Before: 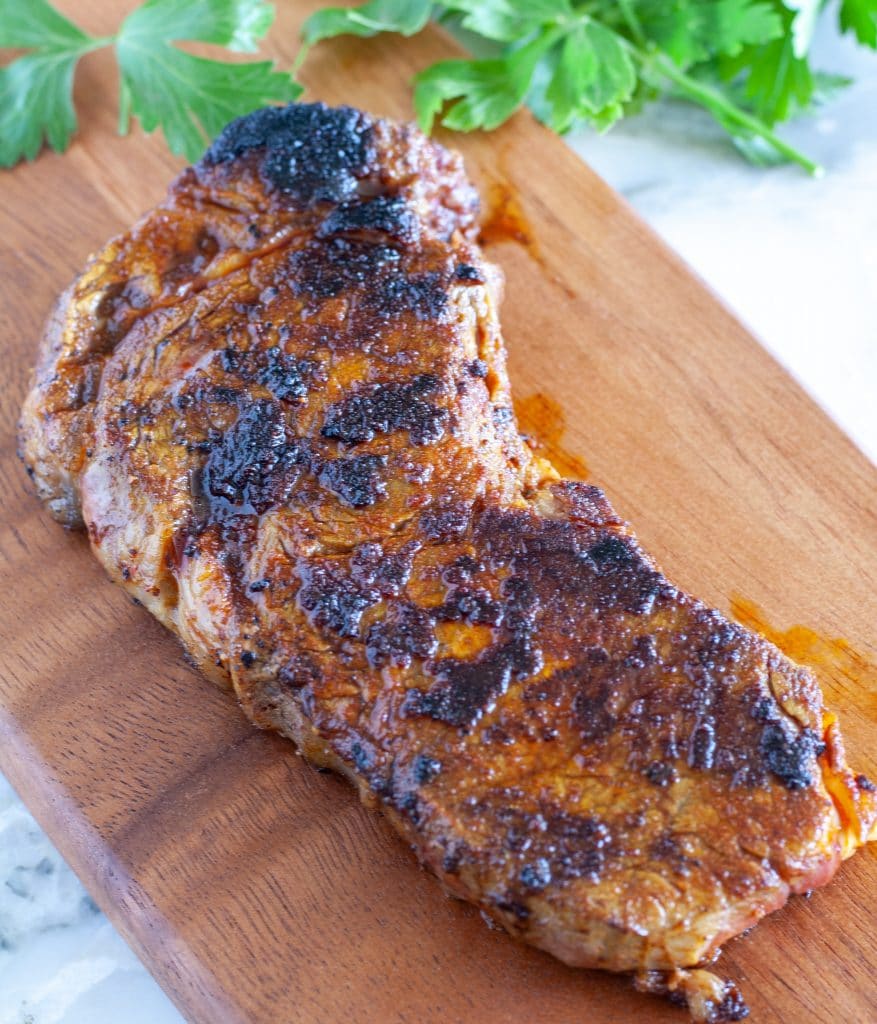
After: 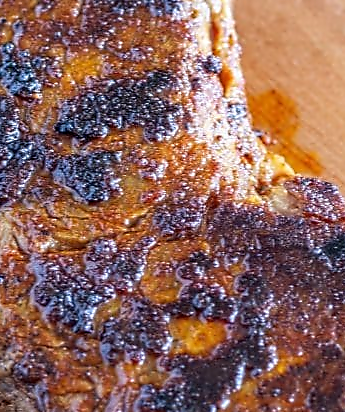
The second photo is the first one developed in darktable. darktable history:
crop: left 30.393%, top 29.744%, right 30.174%, bottom 30.004%
contrast equalizer: octaves 7, y [[0.5, 0.5, 0.5, 0.515, 0.749, 0.84], [0.5 ×6], [0.5 ×6], [0, 0, 0, 0.001, 0.067, 0.262], [0 ×6]]
